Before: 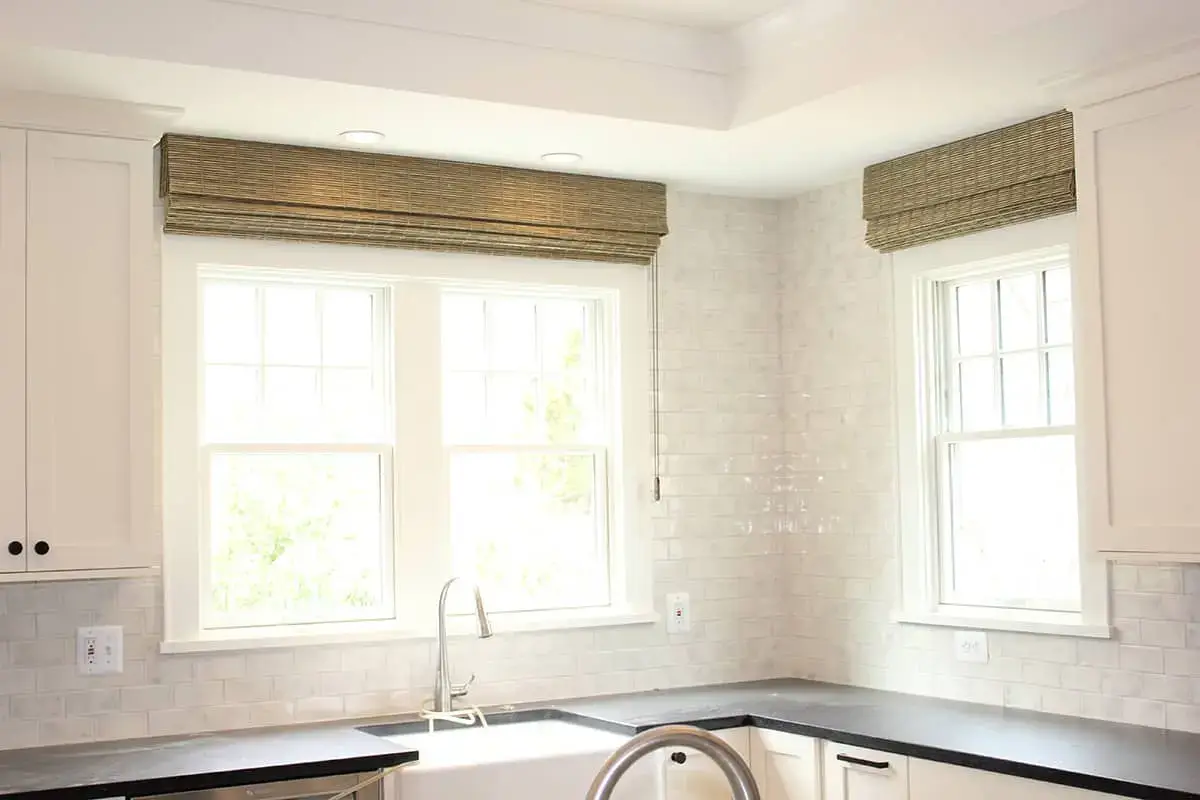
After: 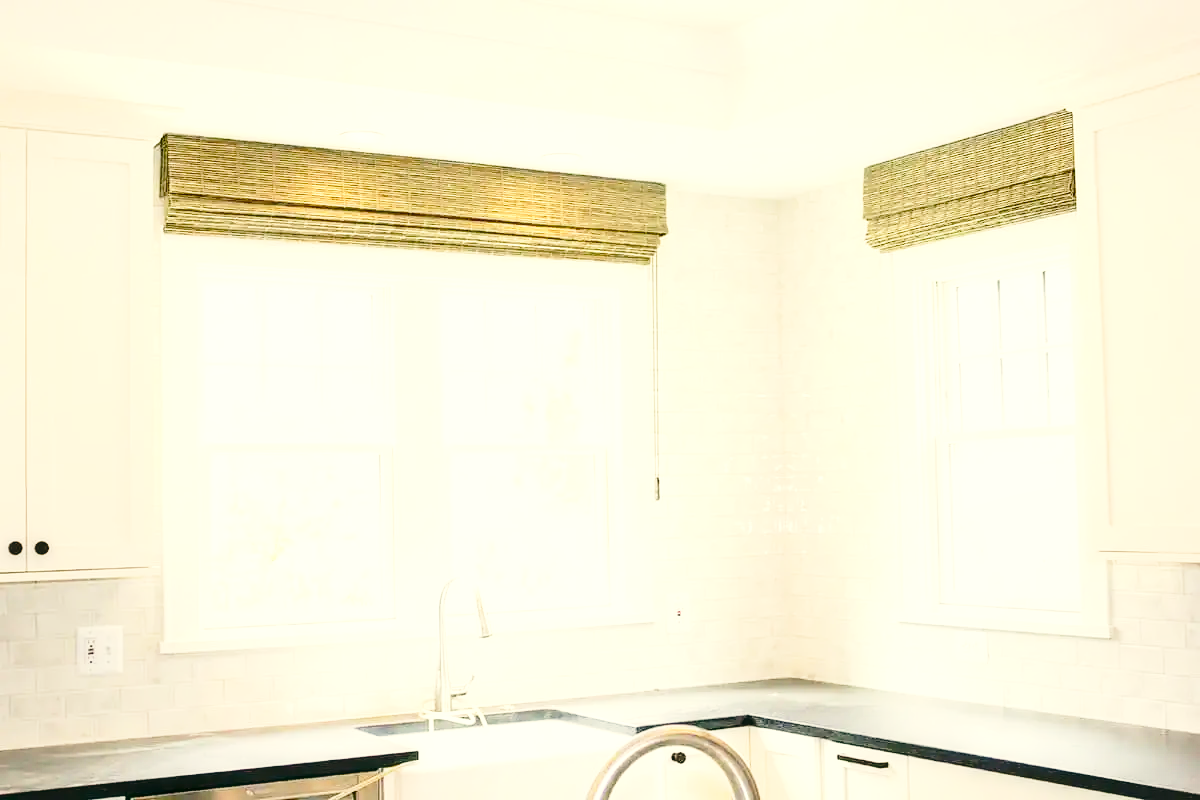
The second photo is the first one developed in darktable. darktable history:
exposure: black level correction 0.001, exposure 0.5 EV, compensate exposure bias true, compensate highlight preservation false
base curve: curves: ch0 [(0, 0) (0.028, 0.03) (0.121, 0.232) (0.46, 0.748) (0.859, 0.968) (1, 1)], preserve colors none
tone curve: curves: ch0 [(0, 0) (0.251, 0.254) (0.689, 0.733) (1, 1)]
local contrast: detail 130%
white balance: emerald 1
color correction: highlights a* -0.482, highlights b* 9.48, shadows a* -9.48, shadows b* 0.803
contrast brightness saturation: contrast 0.13, brightness -0.05, saturation 0.16
